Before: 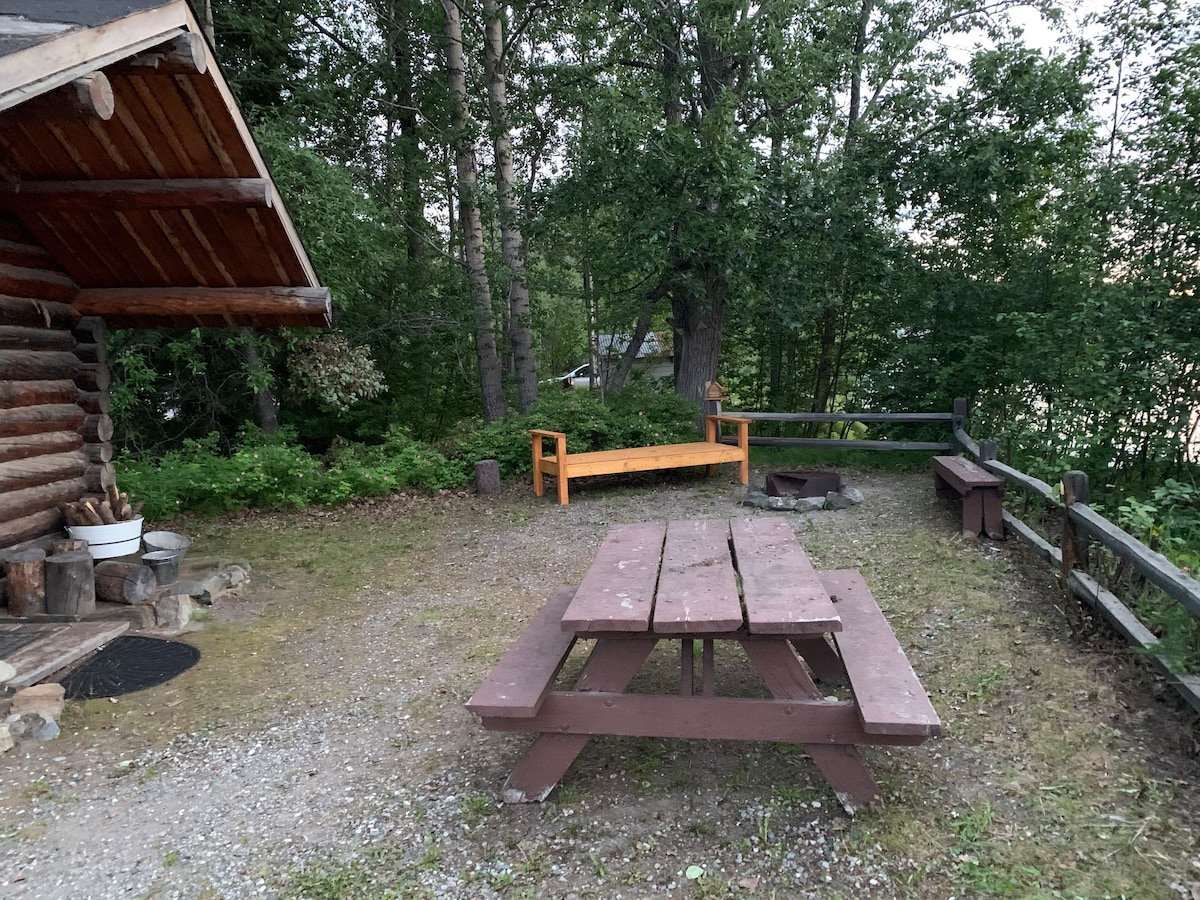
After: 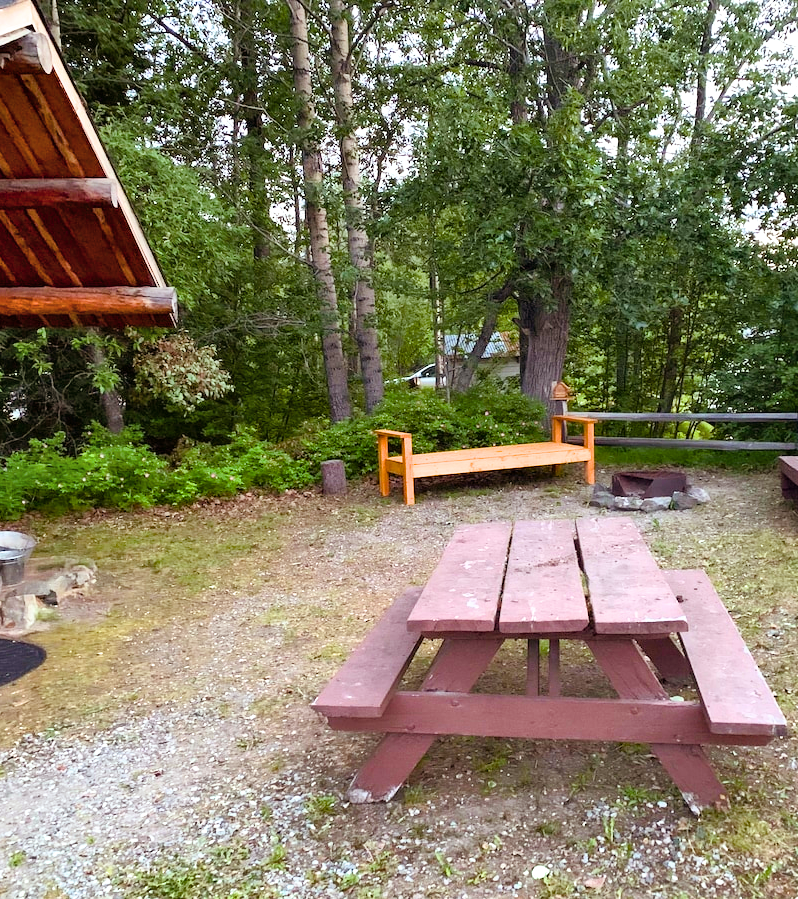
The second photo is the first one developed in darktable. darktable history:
crop and rotate: left 12.852%, right 20.638%
filmic rgb: black relative exposure -11.35 EV, white relative exposure 3.21 EV, hardness 6.77, color science v6 (2022)
exposure: black level correction 0, exposure 1 EV, compensate highlight preservation false
shadows and highlights: shadows 60.69, soften with gaussian
color balance rgb: power › chroma 1.563%, power › hue 26.99°, linear chroma grading › global chroma 42.028%, perceptual saturation grading › global saturation 0.526%, perceptual saturation grading › highlights -9.258%, perceptual saturation grading › mid-tones 18.216%, perceptual saturation grading › shadows 28.371%
